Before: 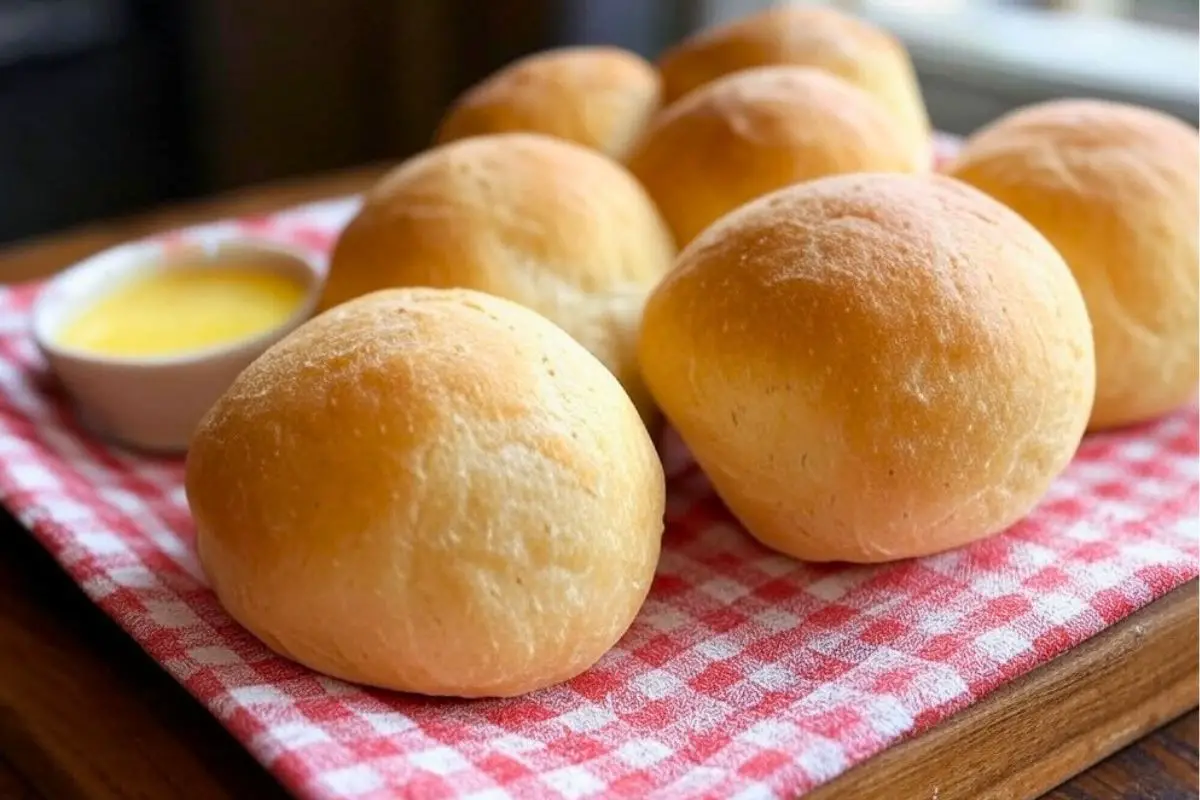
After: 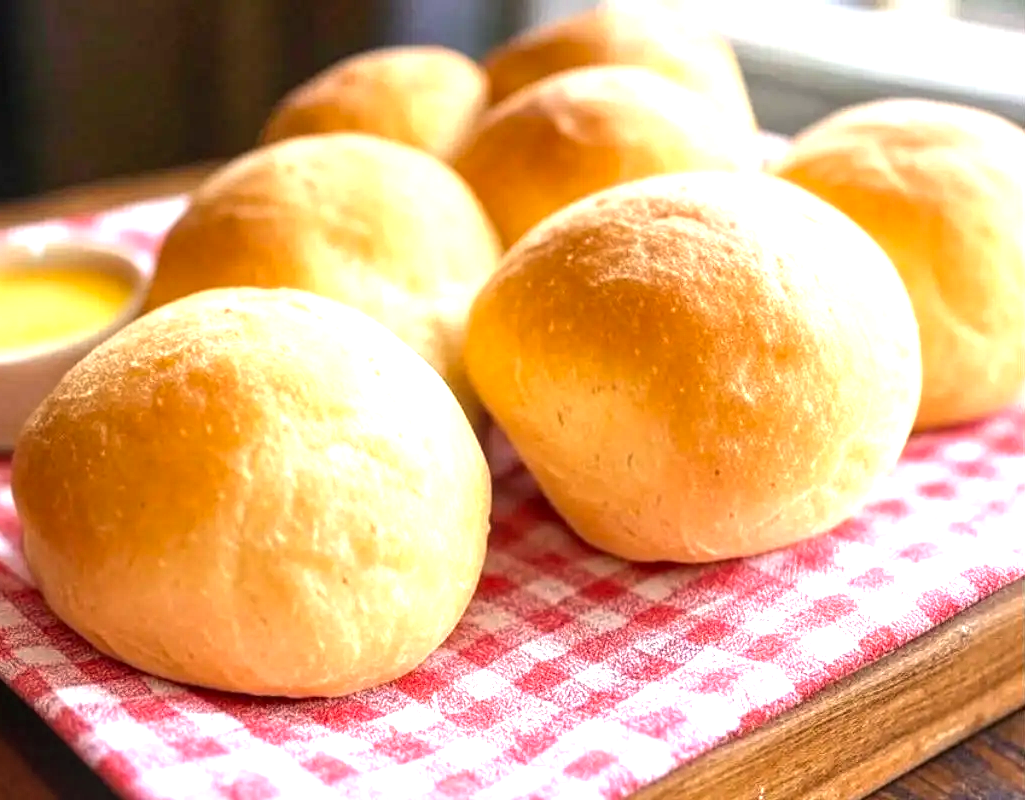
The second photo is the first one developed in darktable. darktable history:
exposure: black level correction 0, exposure 1.104 EV, compensate exposure bias true, compensate highlight preservation false
tone equalizer: on, module defaults
crop and rotate: left 14.526%
color correction: highlights a* 3.54, highlights b* 5.11
local contrast: on, module defaults
